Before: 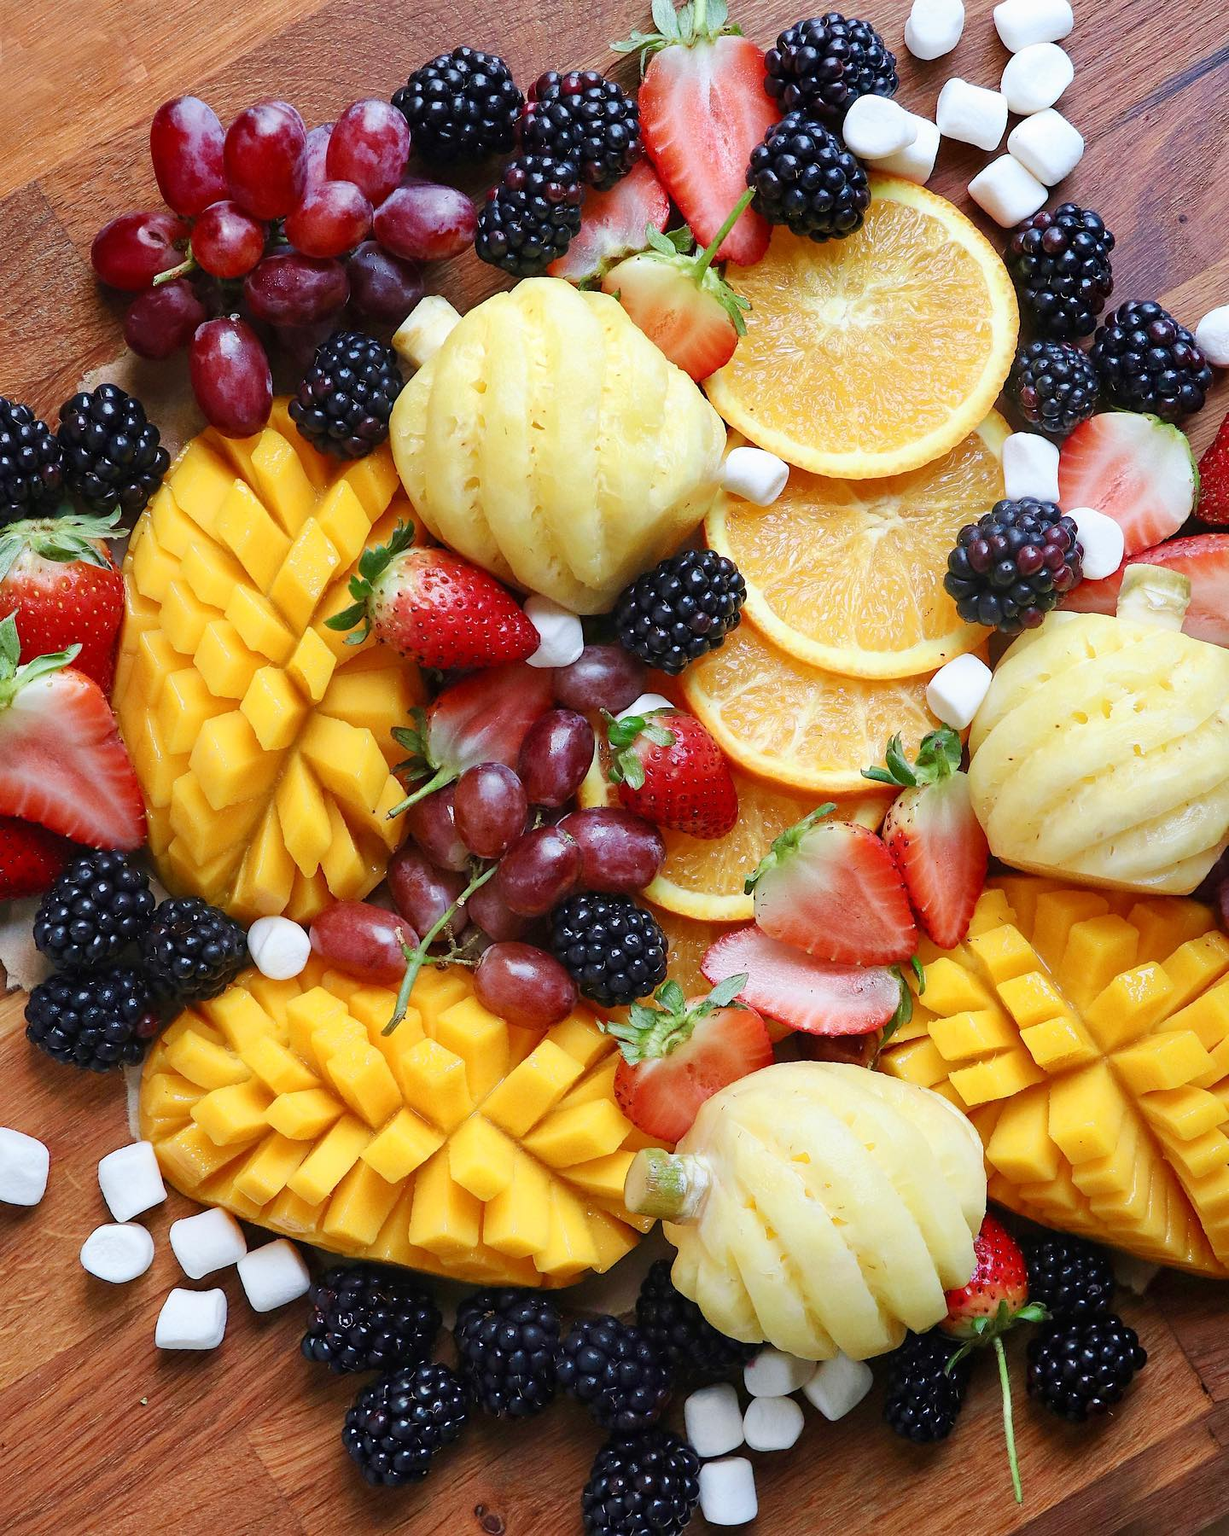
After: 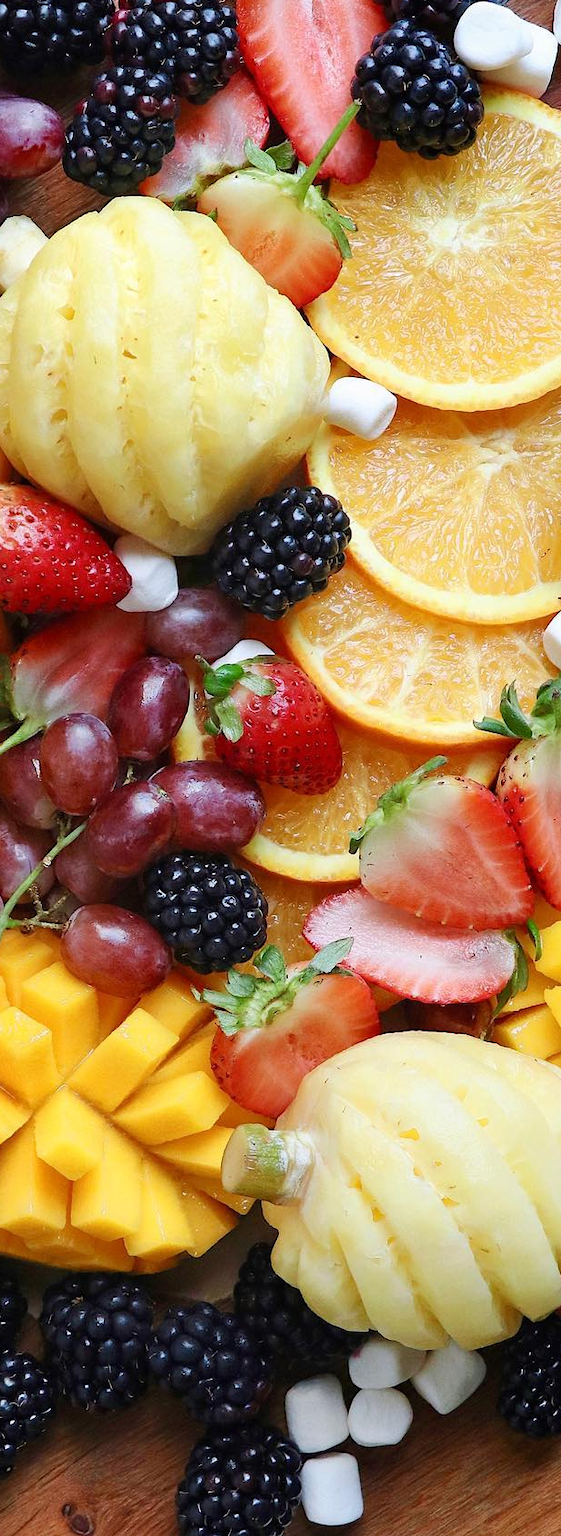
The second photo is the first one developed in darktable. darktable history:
crop: left 33.909%, top 6.081%, right 23.152%
